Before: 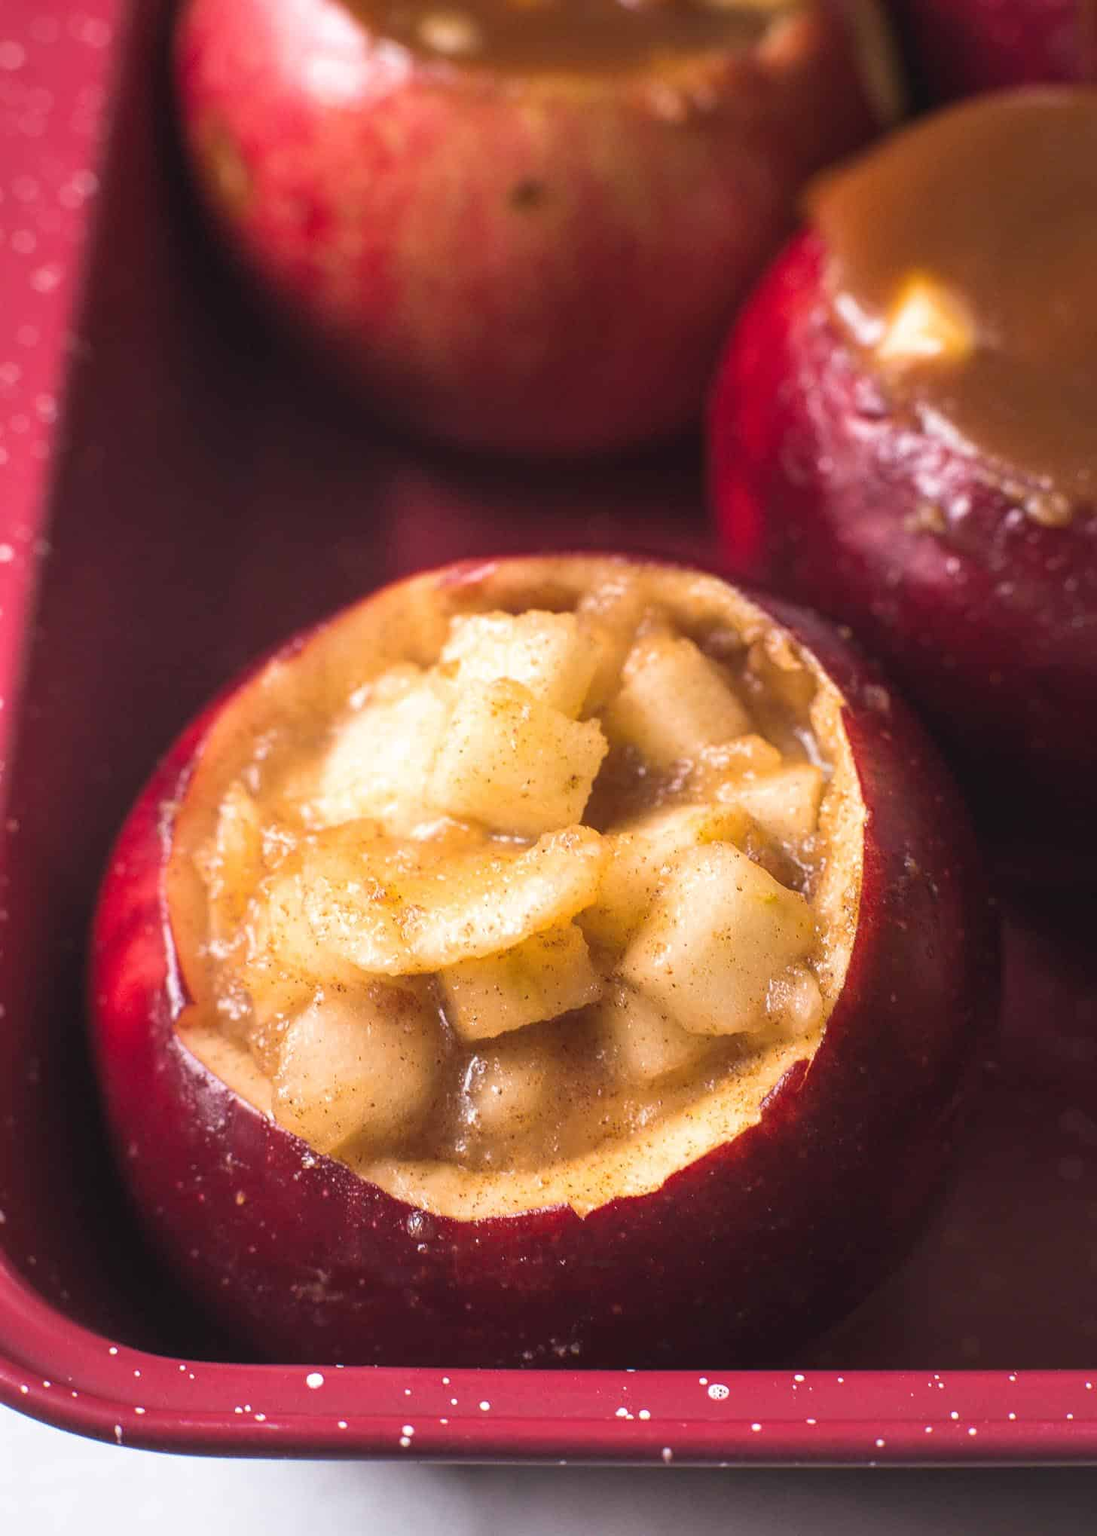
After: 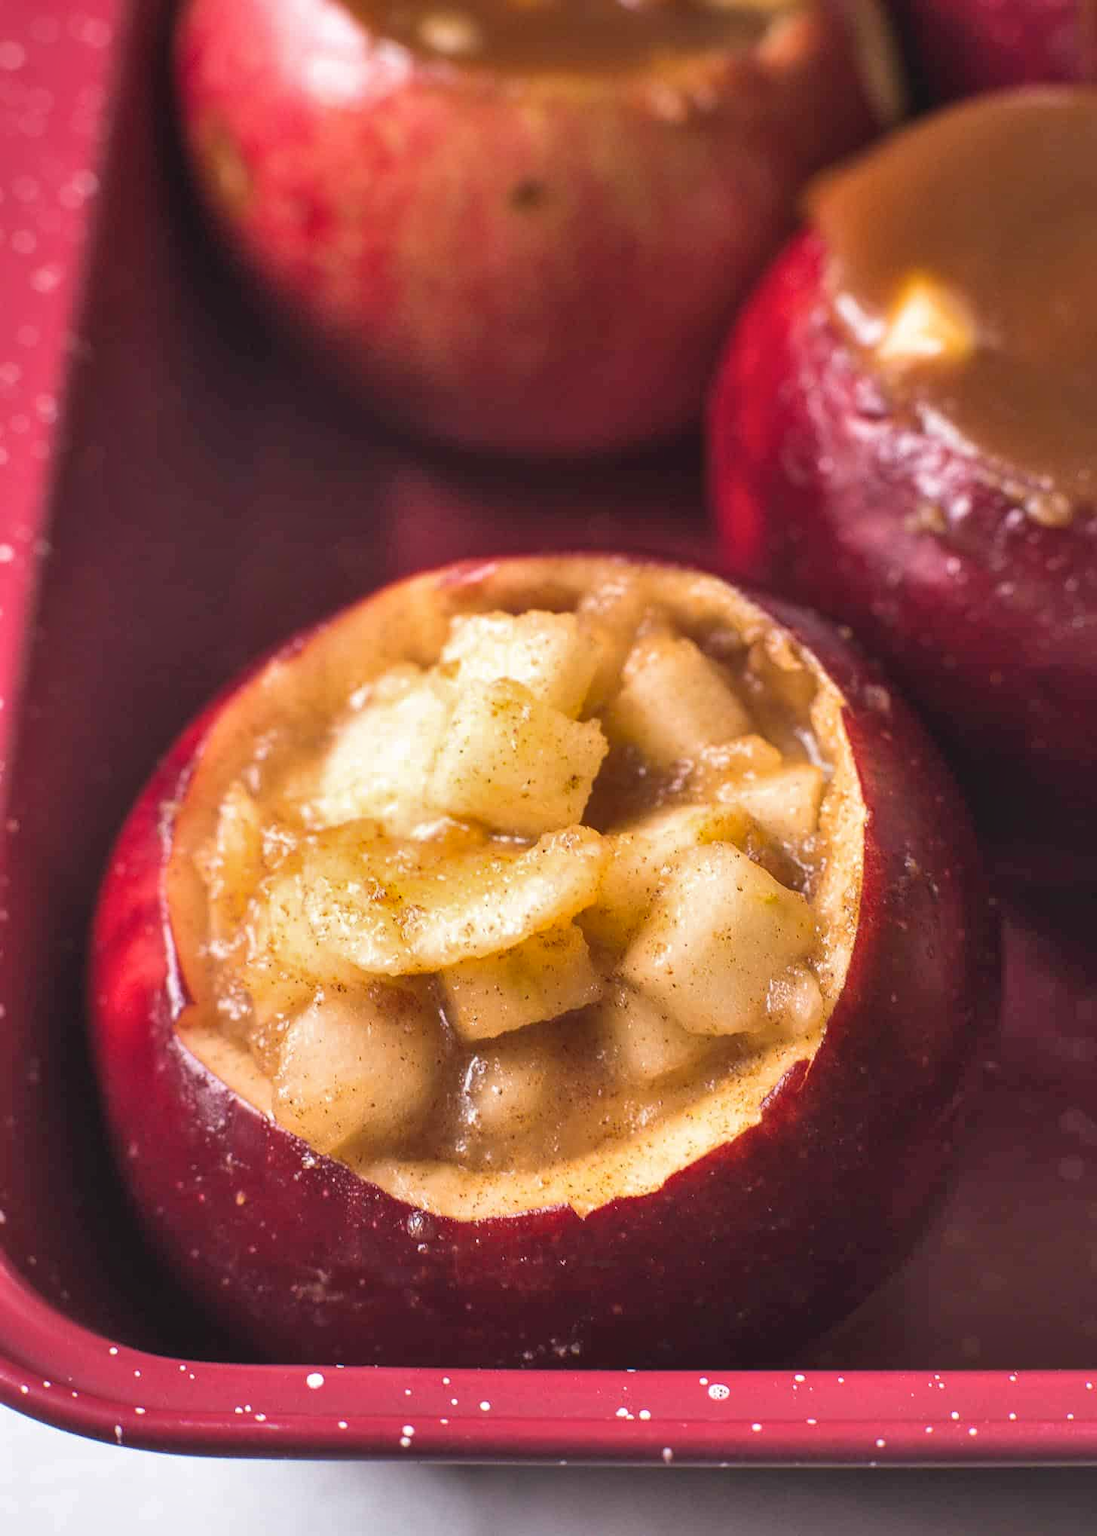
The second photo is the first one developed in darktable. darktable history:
shadows and highlights: shadows 52.53, soften with gaussian
